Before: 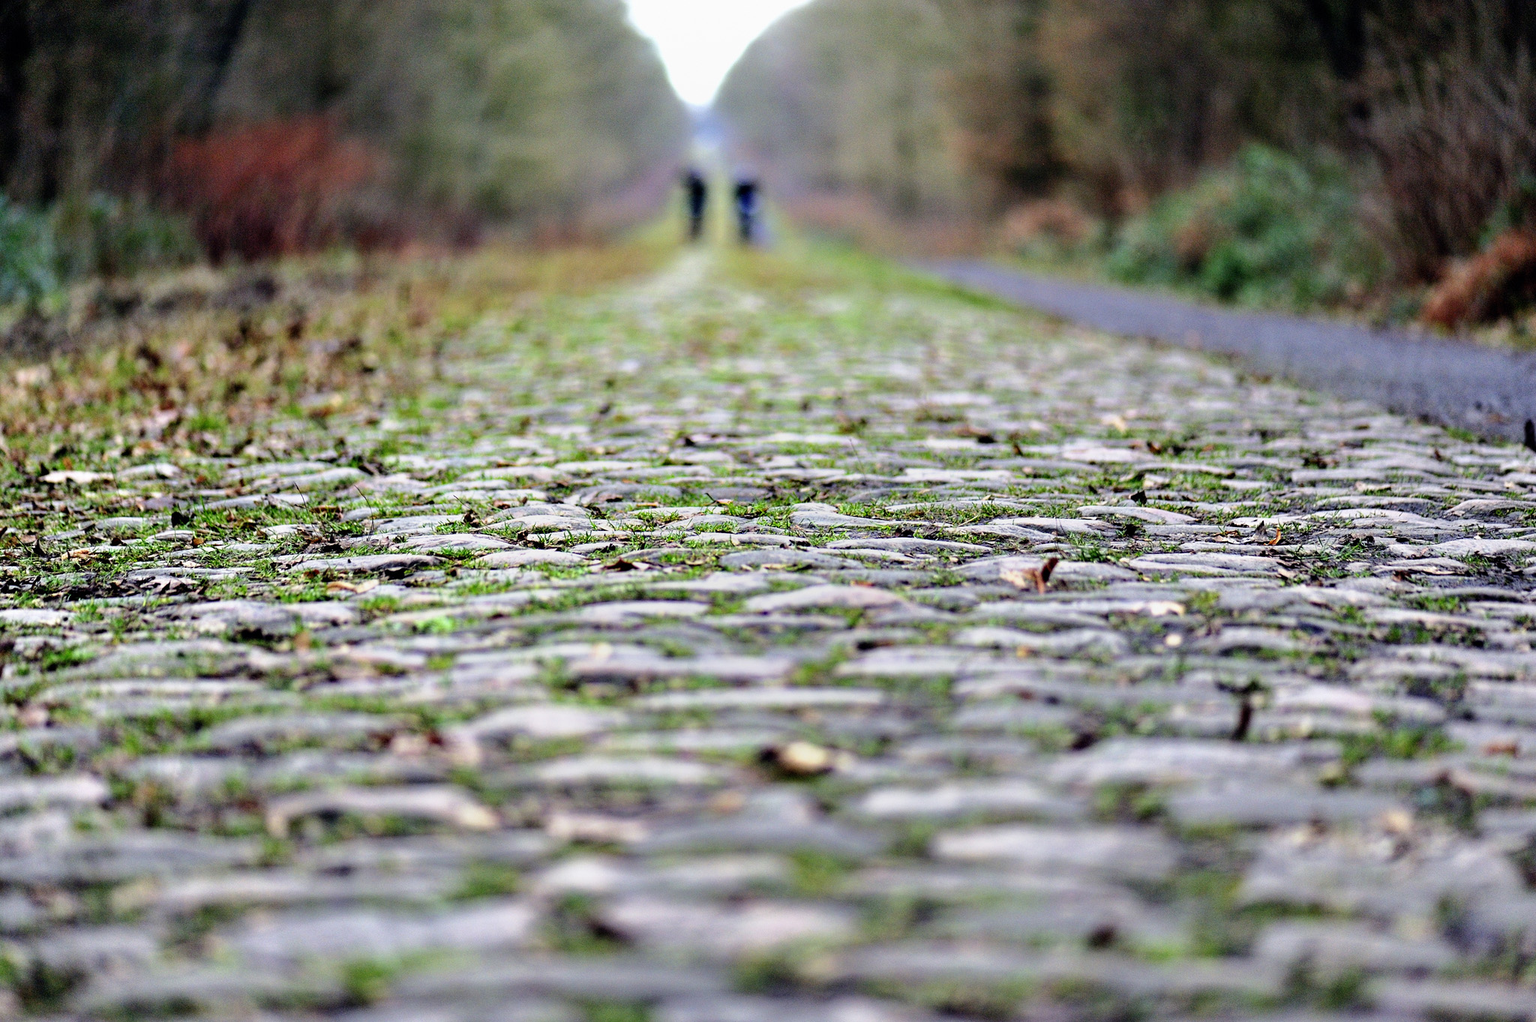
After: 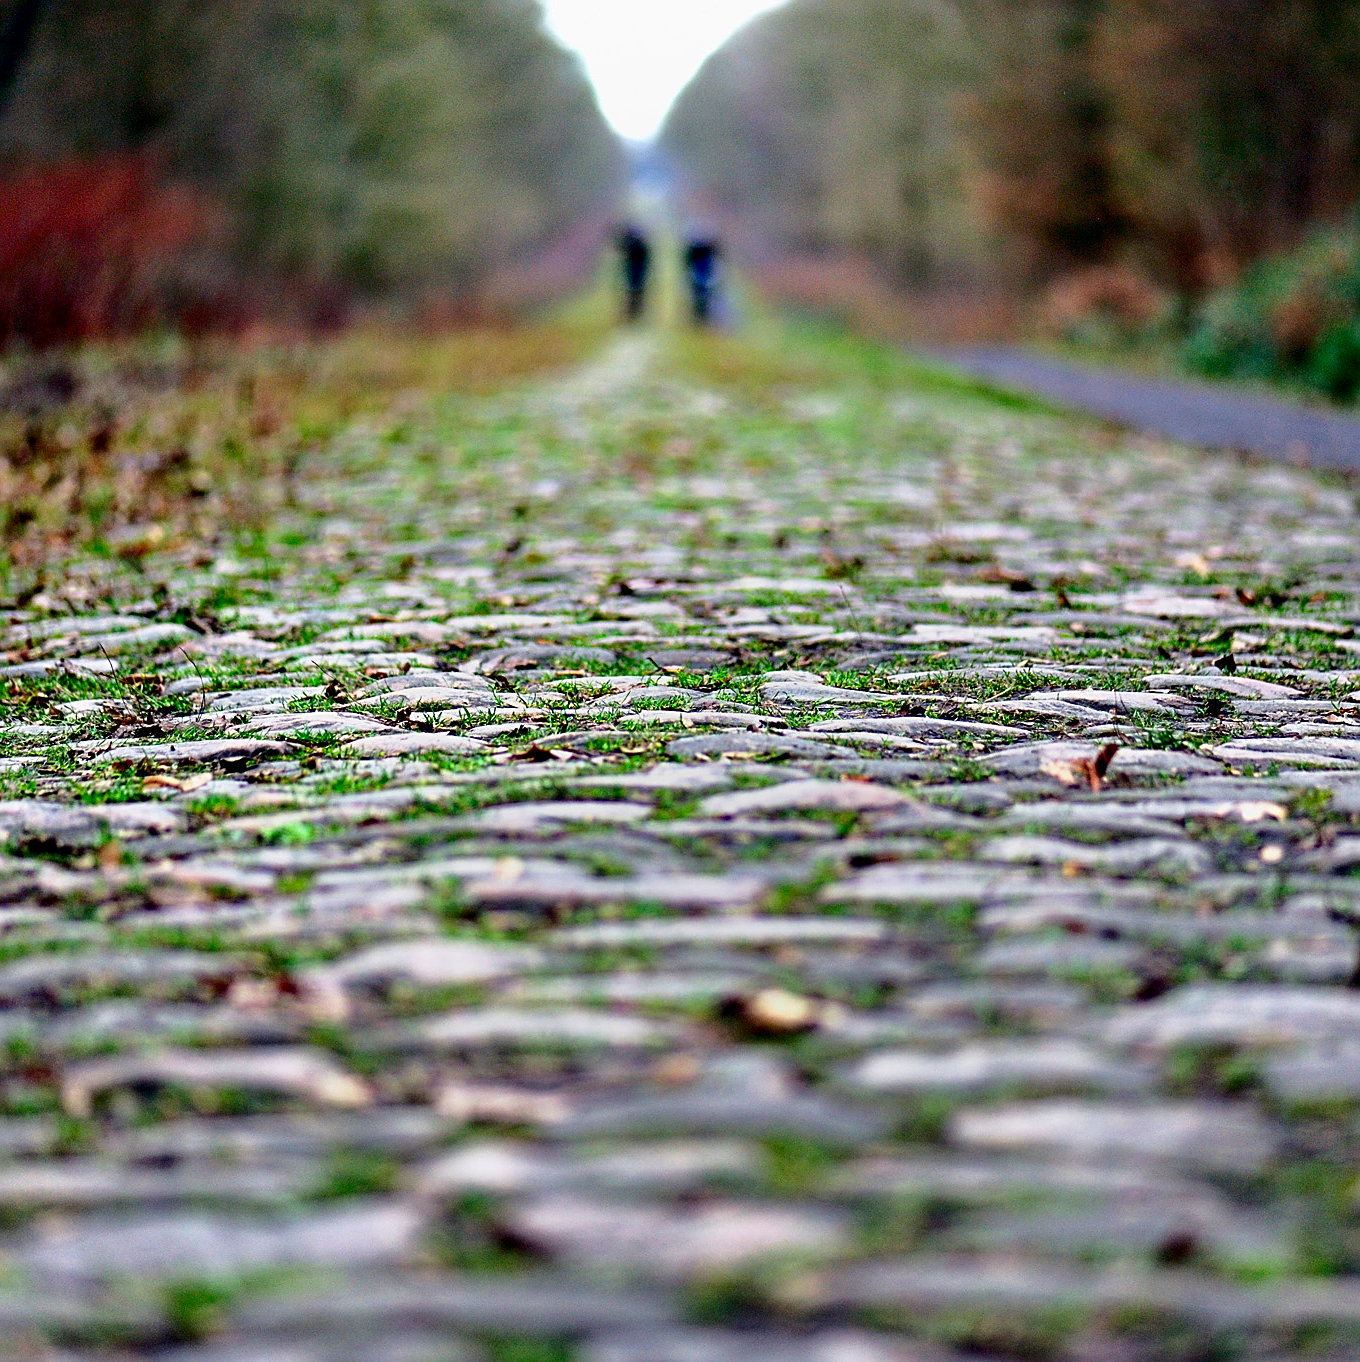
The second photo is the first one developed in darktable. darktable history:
crop and rotate: left 14.319%, right 19.229%
sharpen: on, module defaults
contrast brightness saturation: contrast 0.069, brightness -0.142, saturation 0.108
